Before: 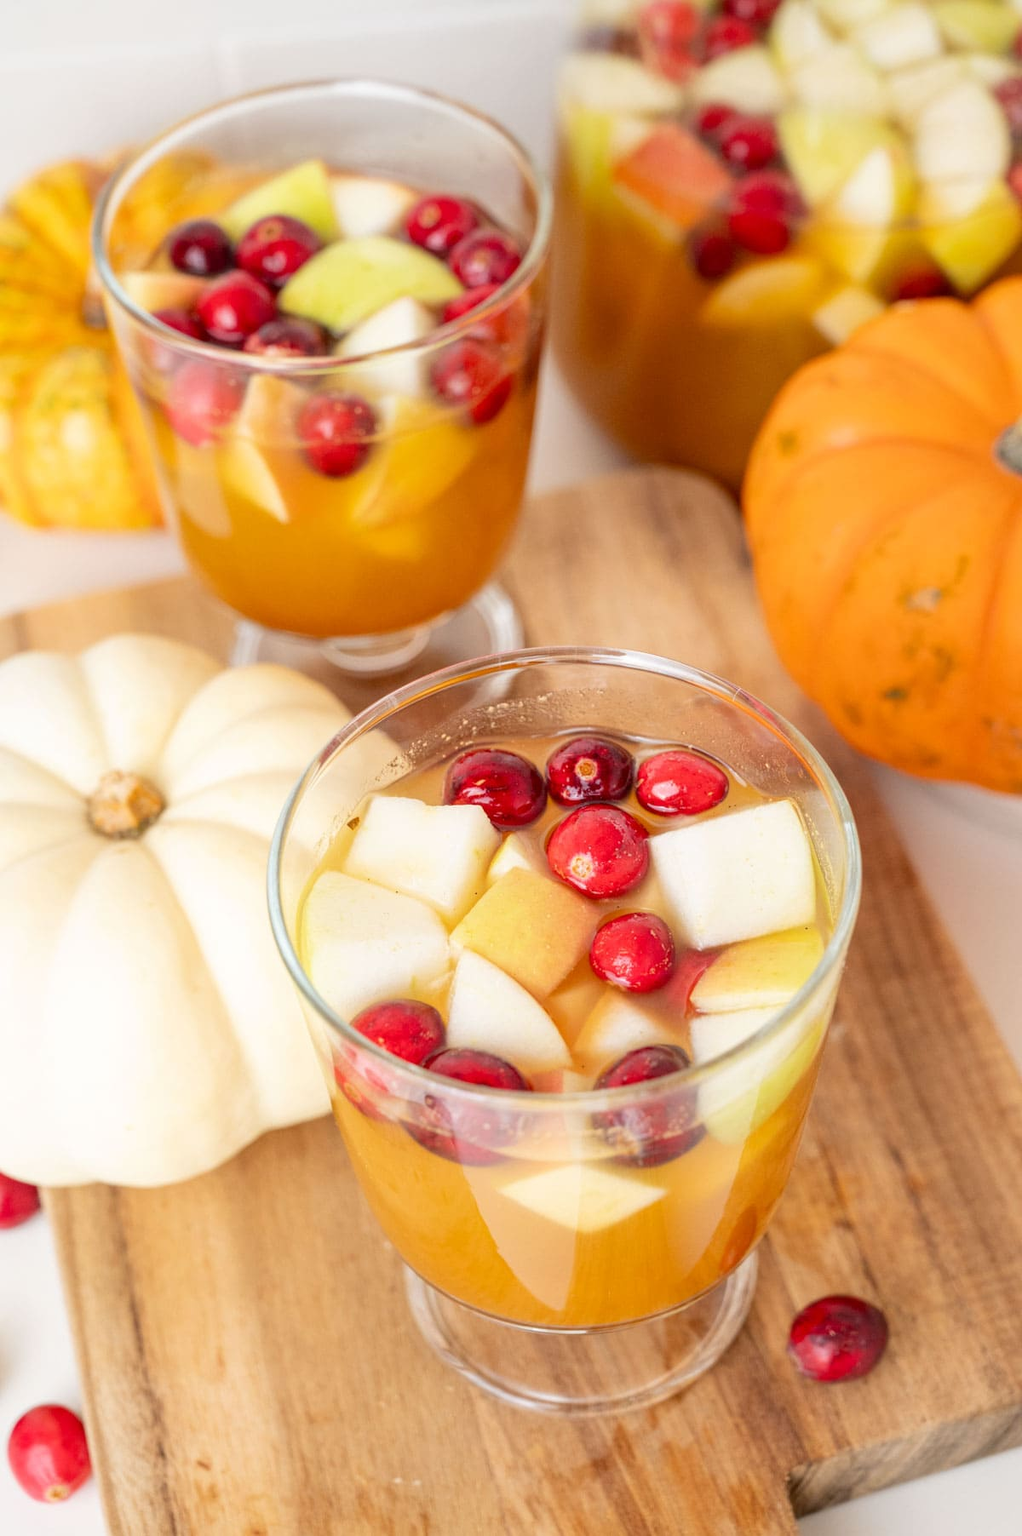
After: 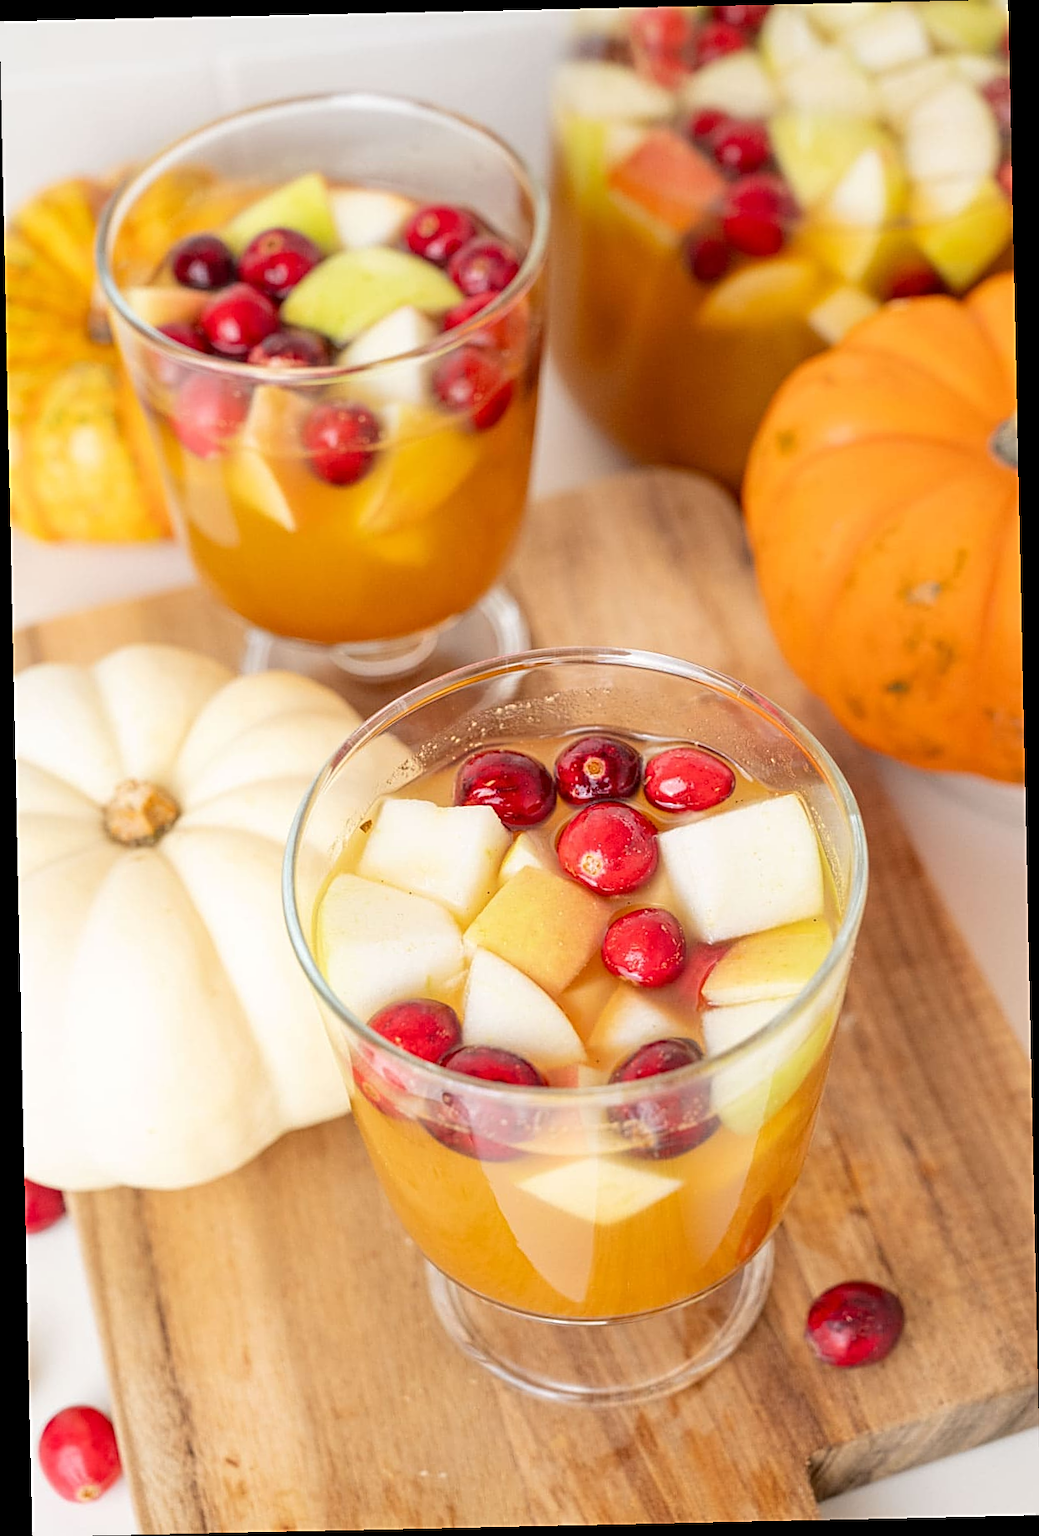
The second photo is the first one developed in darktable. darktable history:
rotate and perspective: rotation -1.24°, automatic cropping off
sharpen: on, module defaults
